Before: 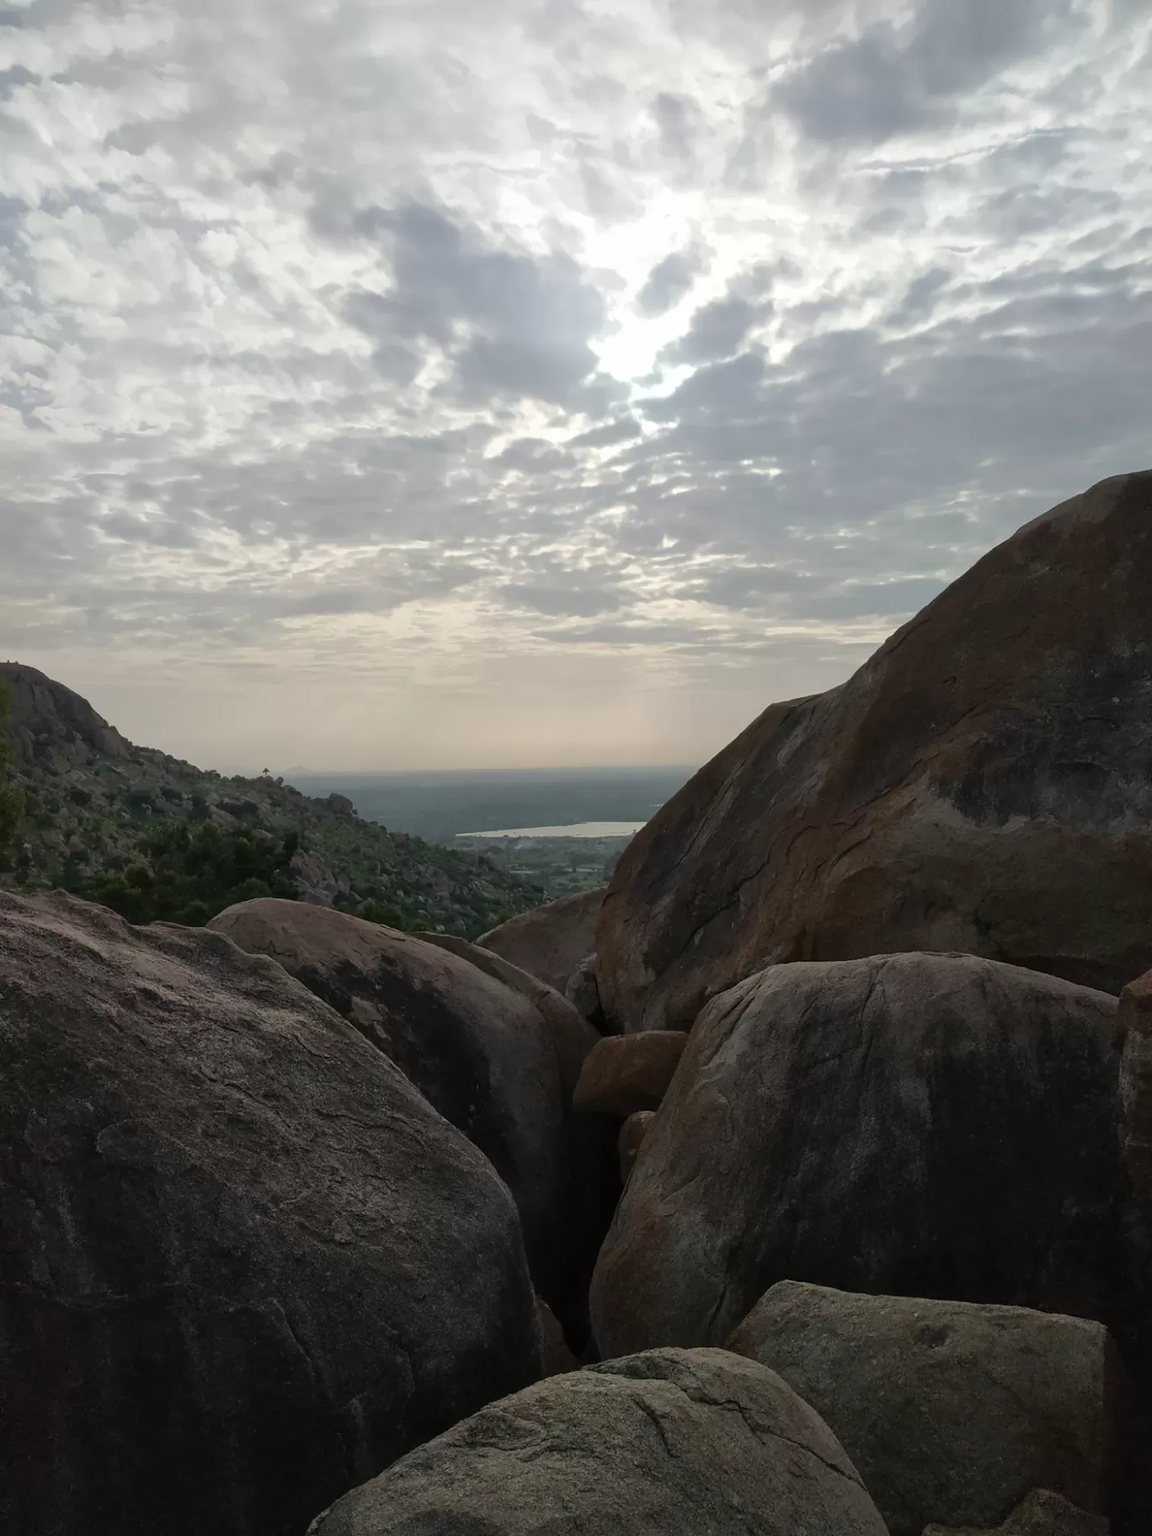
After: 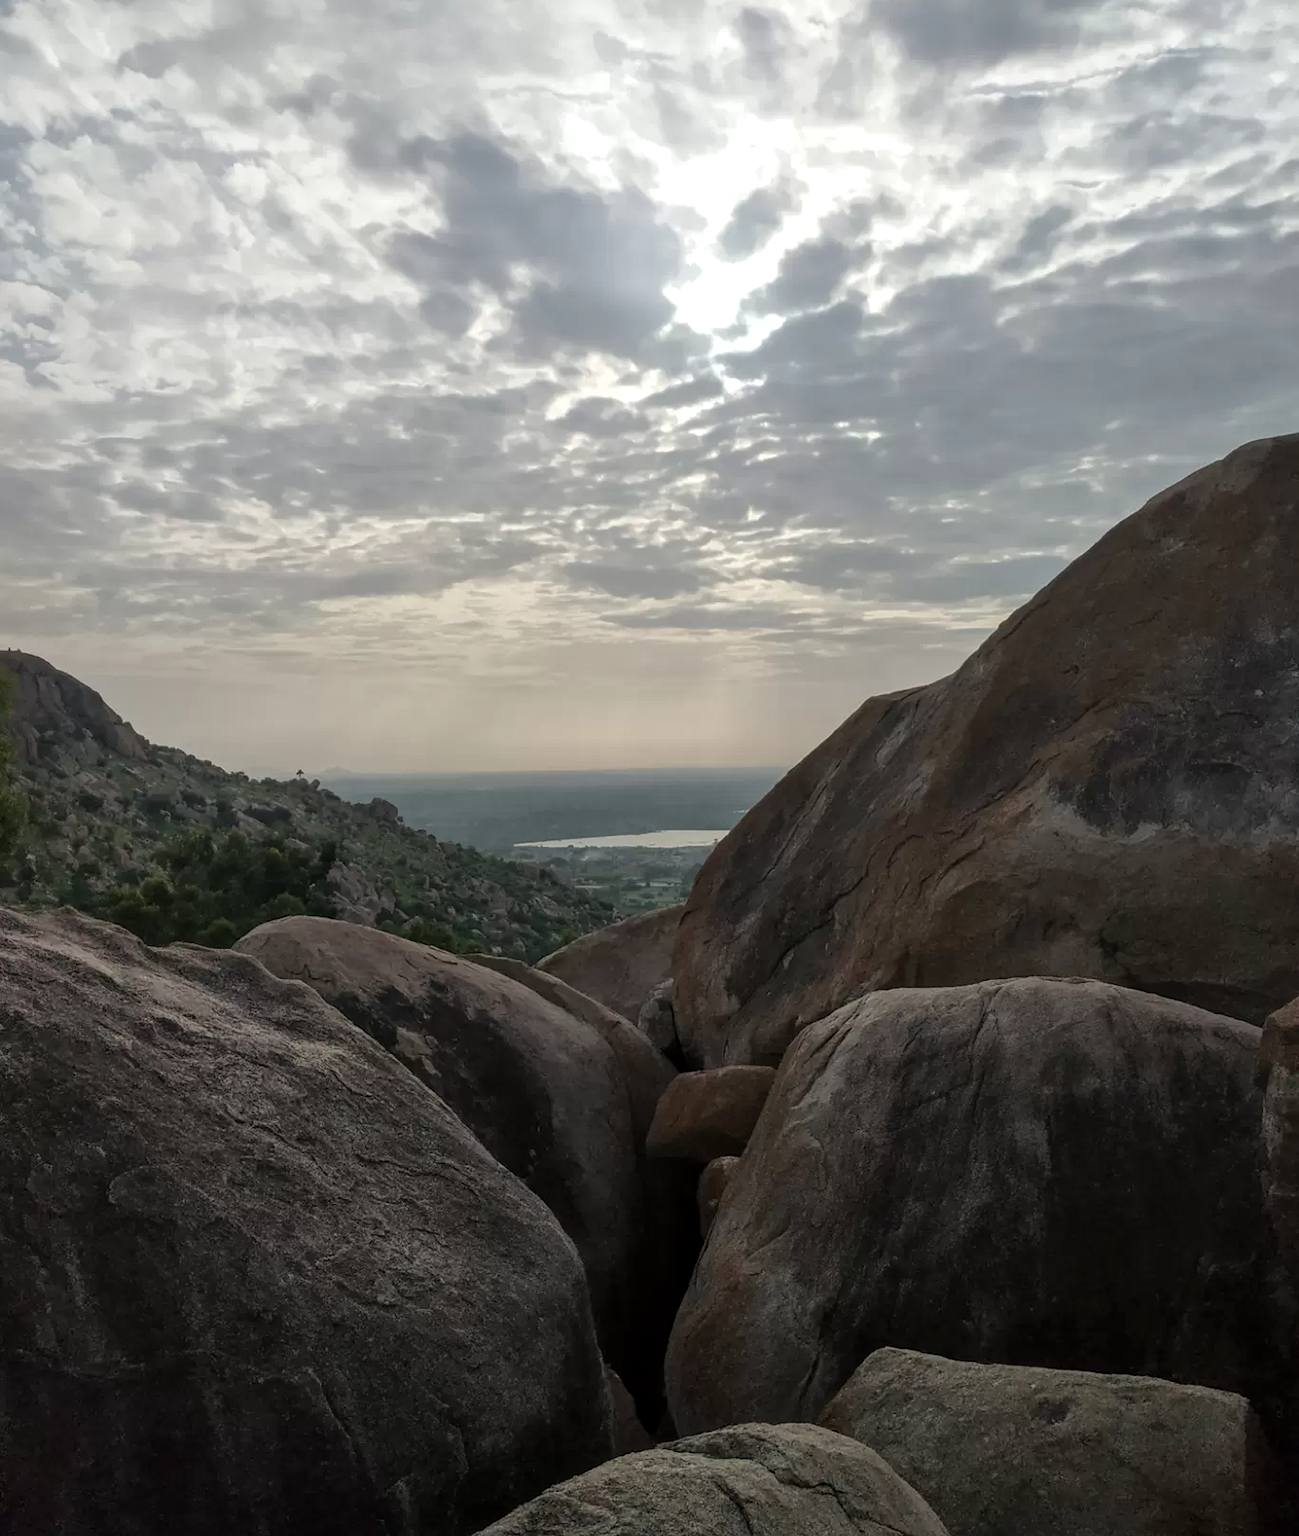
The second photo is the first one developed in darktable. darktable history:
crop and rotate: top 5.612%, bottom 5.694%
local contrast: highlights 4%, shadows 0%, detail 133%
exposure: compensate highlight preservation false
